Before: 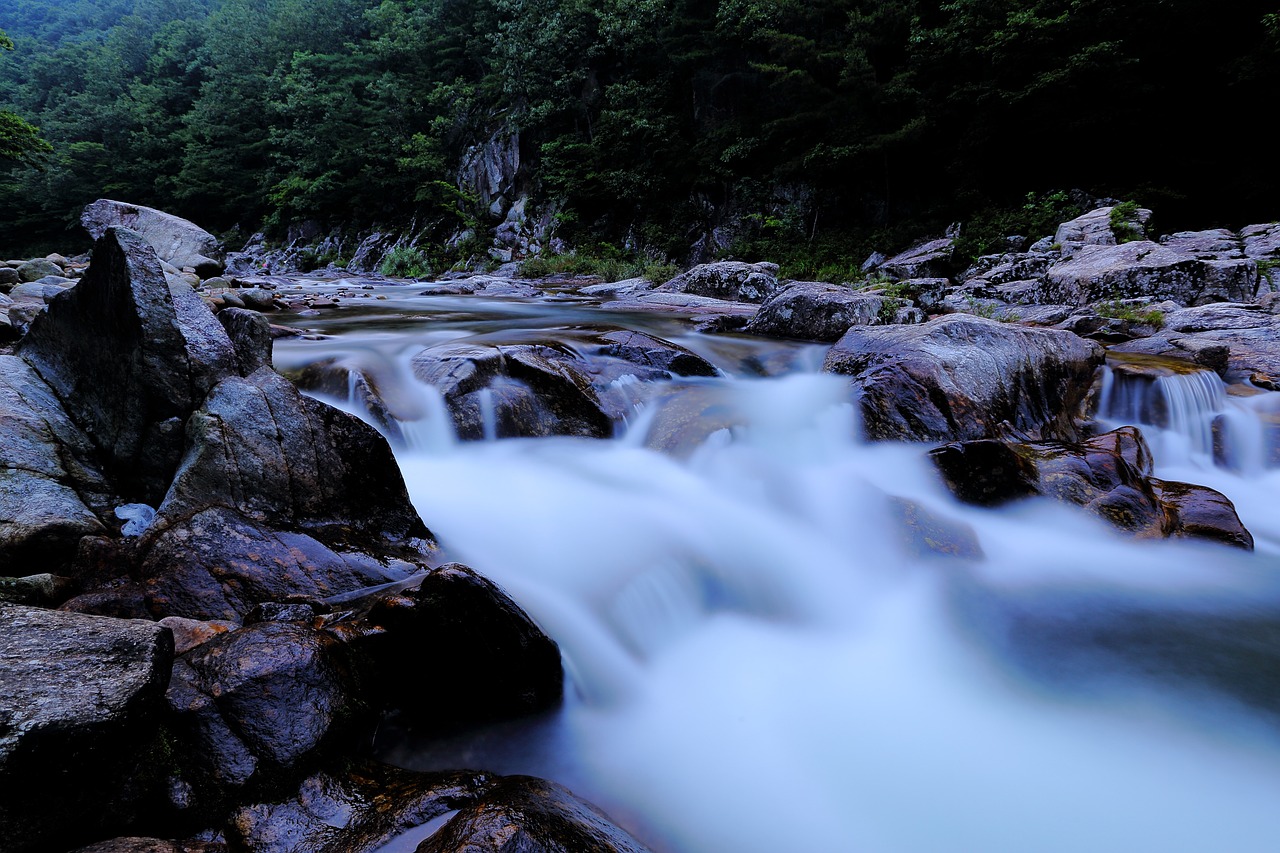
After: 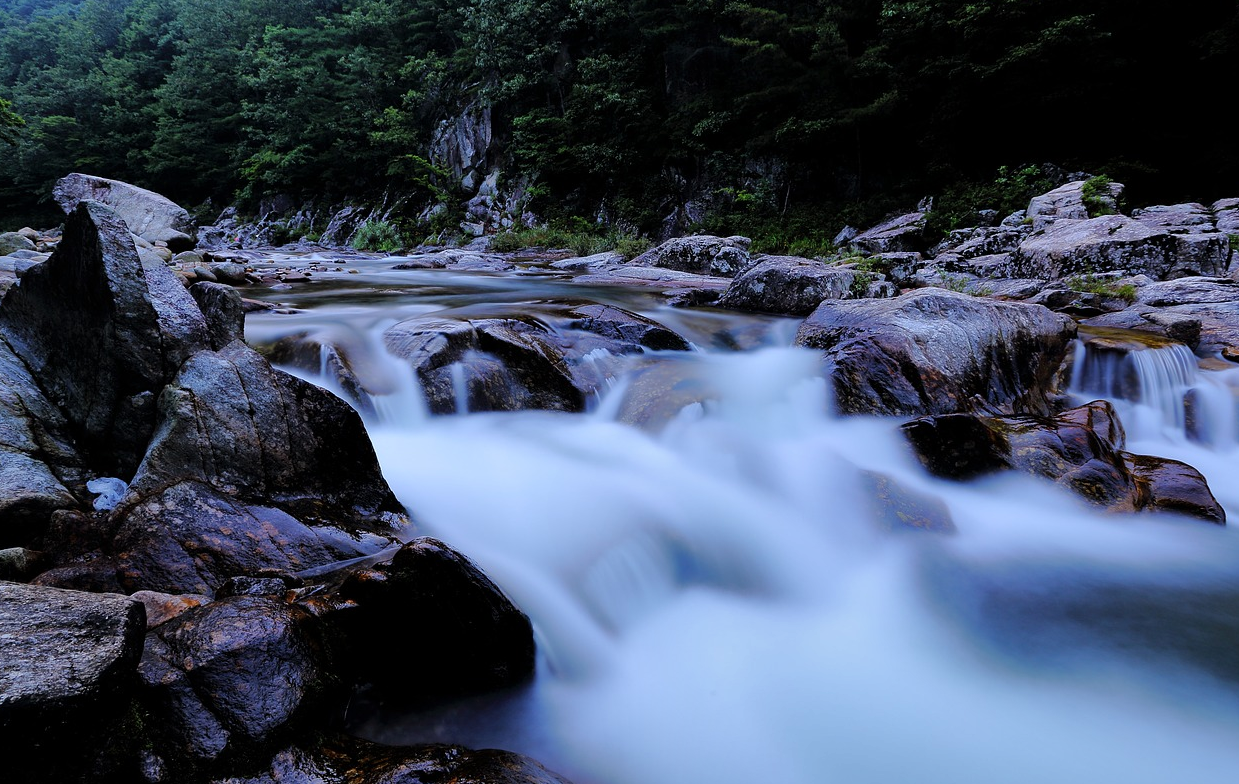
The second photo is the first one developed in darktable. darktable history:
crop: left 2.205%, top 3.081%, right 0.965%, bottom 4.966%
shadows and highlights: radius 108.91, shadows 23.85, highlights -57.65, low approximation 0.01, soften with gaussian
